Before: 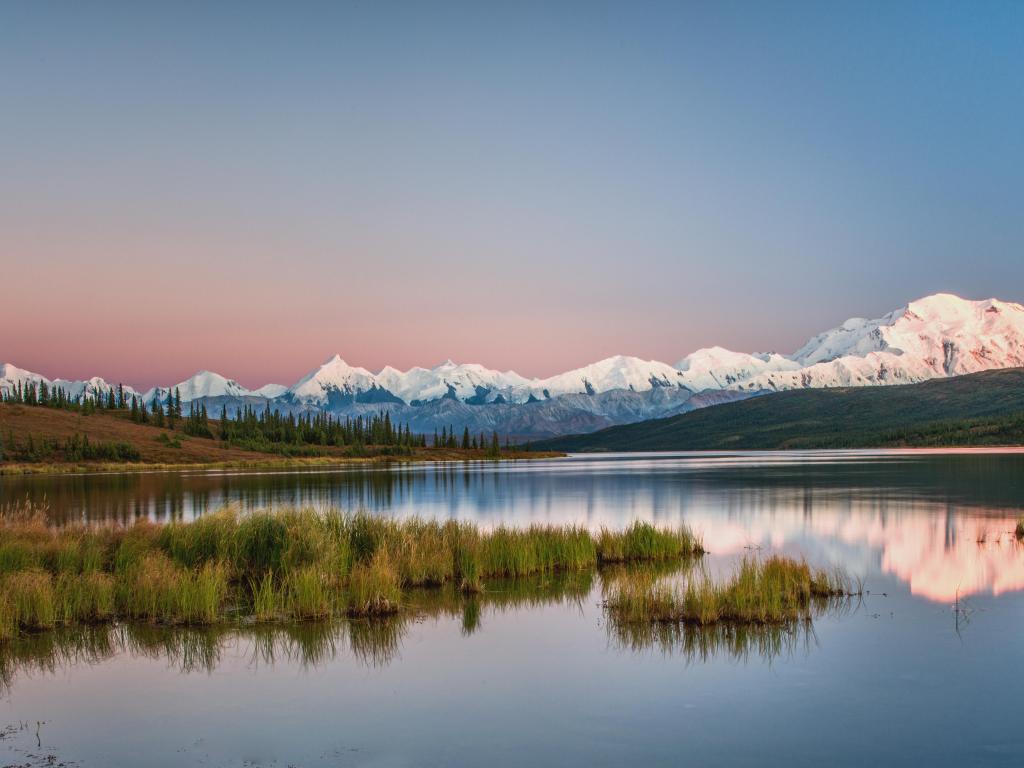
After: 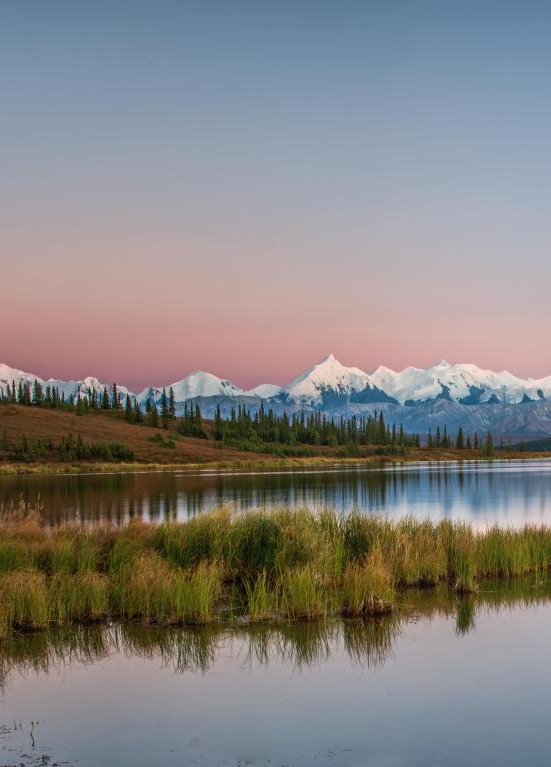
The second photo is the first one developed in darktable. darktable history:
crop: left 0.587%, right 45.588%, bottom 0.086%
bloom: on, module defaults
local contrast: highlights 61%, shadows 106%, detail 107%, midtone range 0.529
